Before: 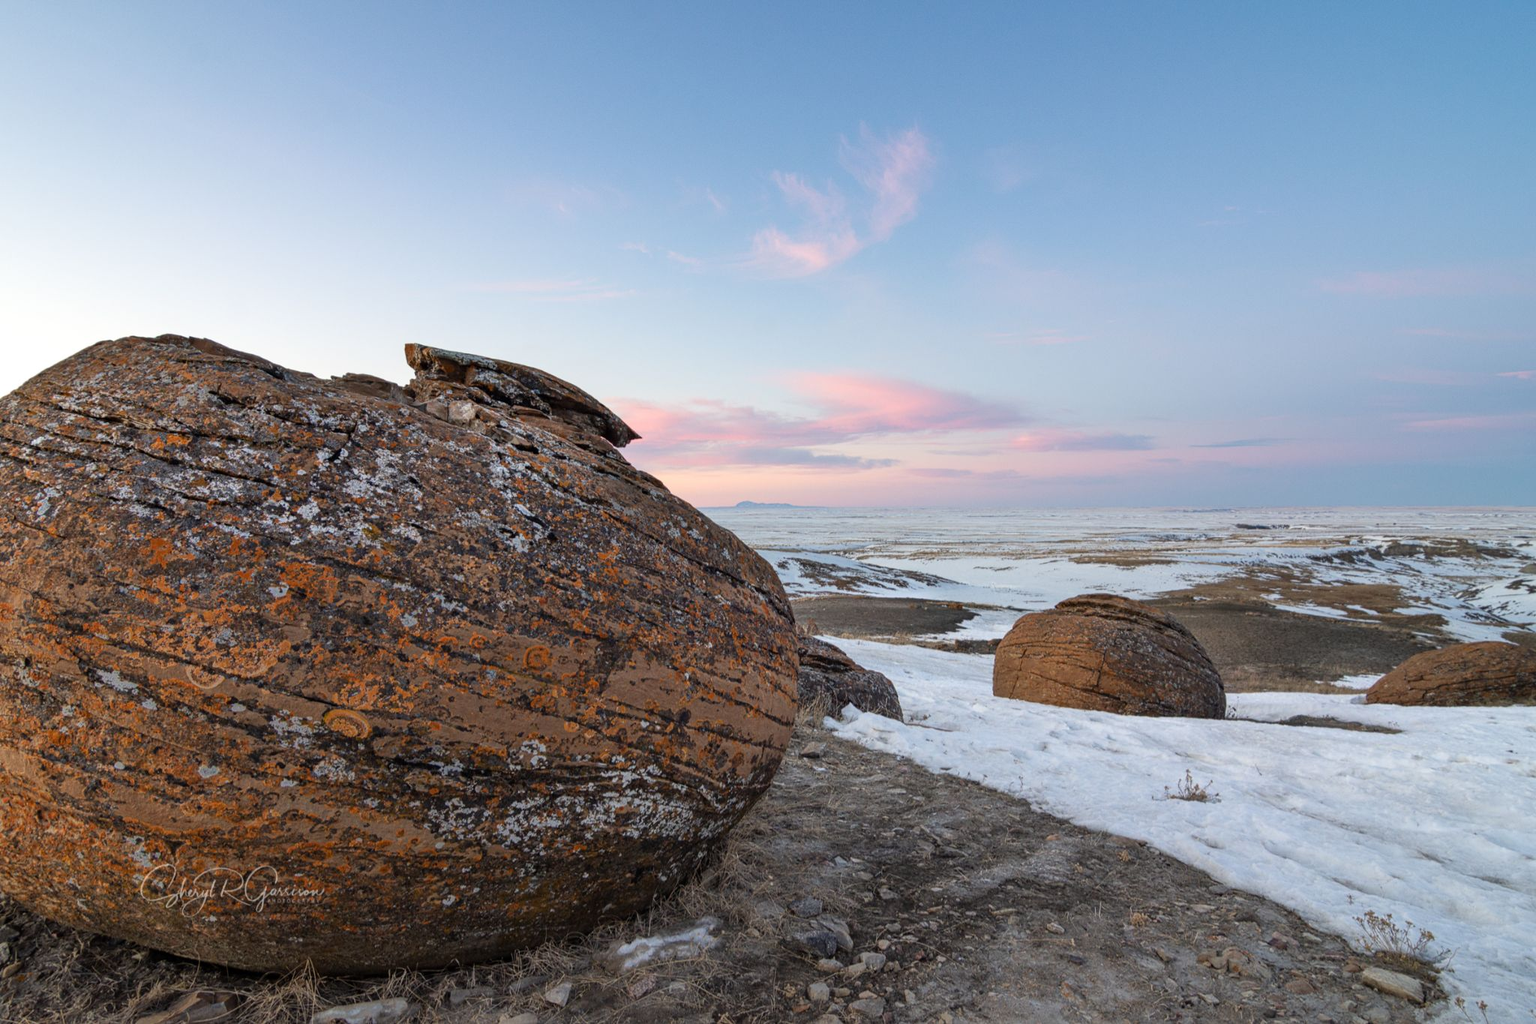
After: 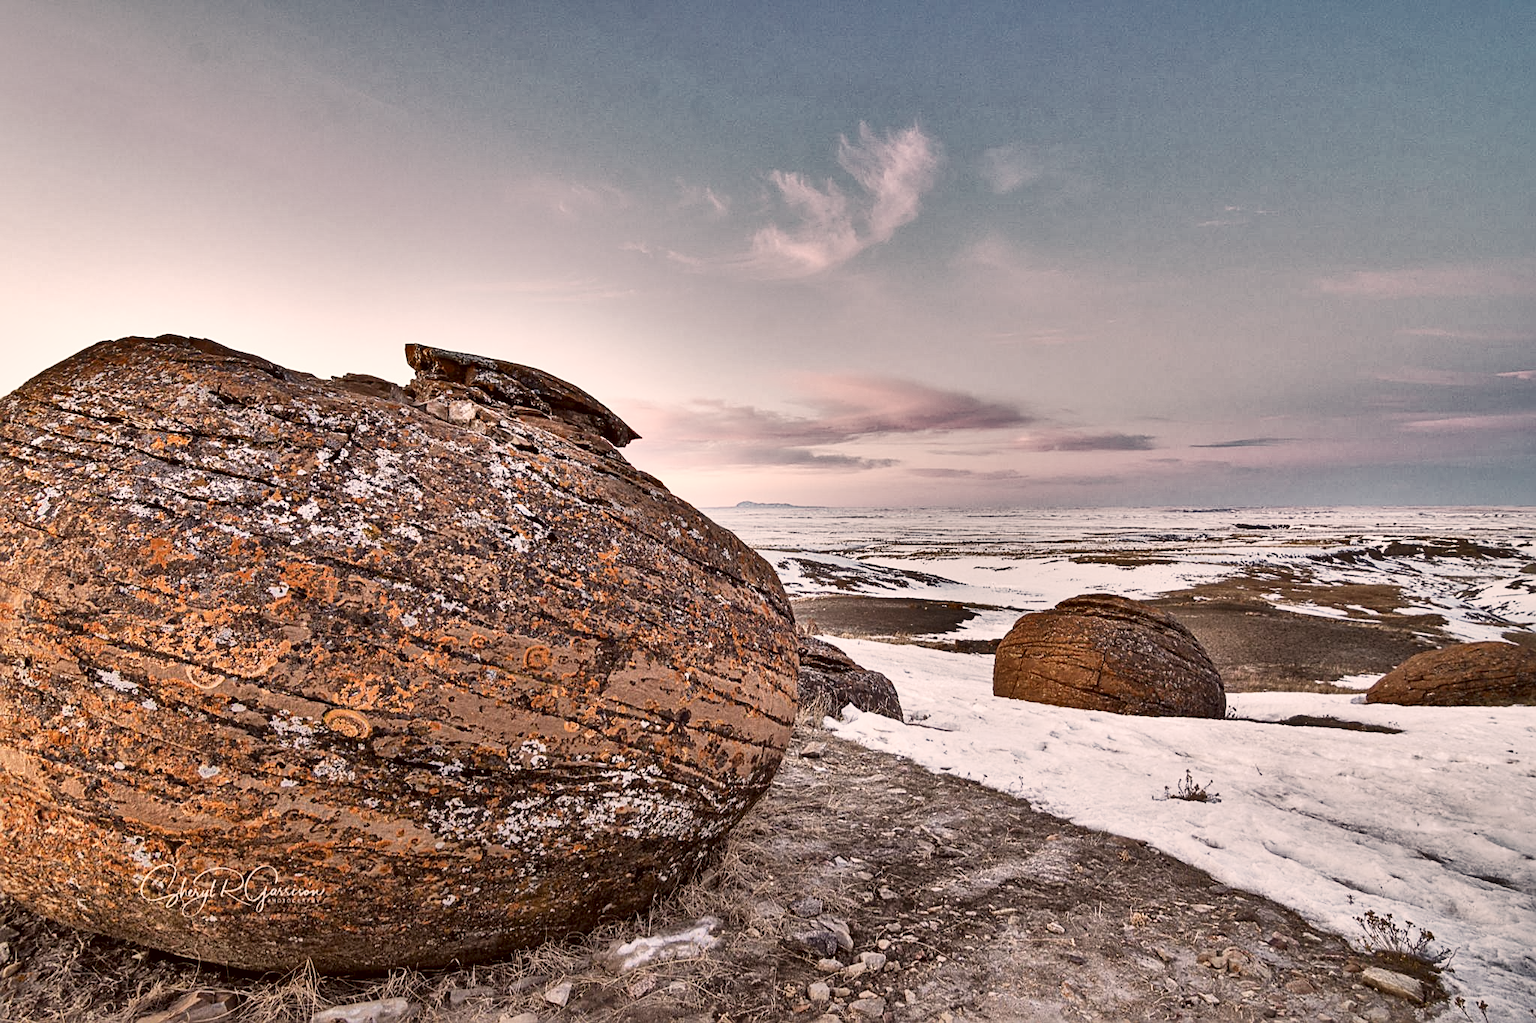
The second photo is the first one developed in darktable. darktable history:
base curve: curves: ch0 [(0, 0) (0.088, 0.125) (0.176, 0.251) (0.354, 0.501) (0.613, 0.749) (1, 0.877)], preserve colors none
exposure: black level correction 0.001, exposure 0.5 EV, compensate exposure bias true, compensate highlight preservation false
contrast brightness saturation: saturation -0.036
local contrast: mode bilateral grid, contrast 21, coarseness 50, detail 162%, midtone range 0.2
shadows and highlights: shadows 20.85, highlights -82.47, soften with gaussian
sharpen: on, module defaults
color correction: highlights a* 10.25, highlights b* 9.66, shadows a* 8.17, shadows b* 8.41, saturation 0.797
